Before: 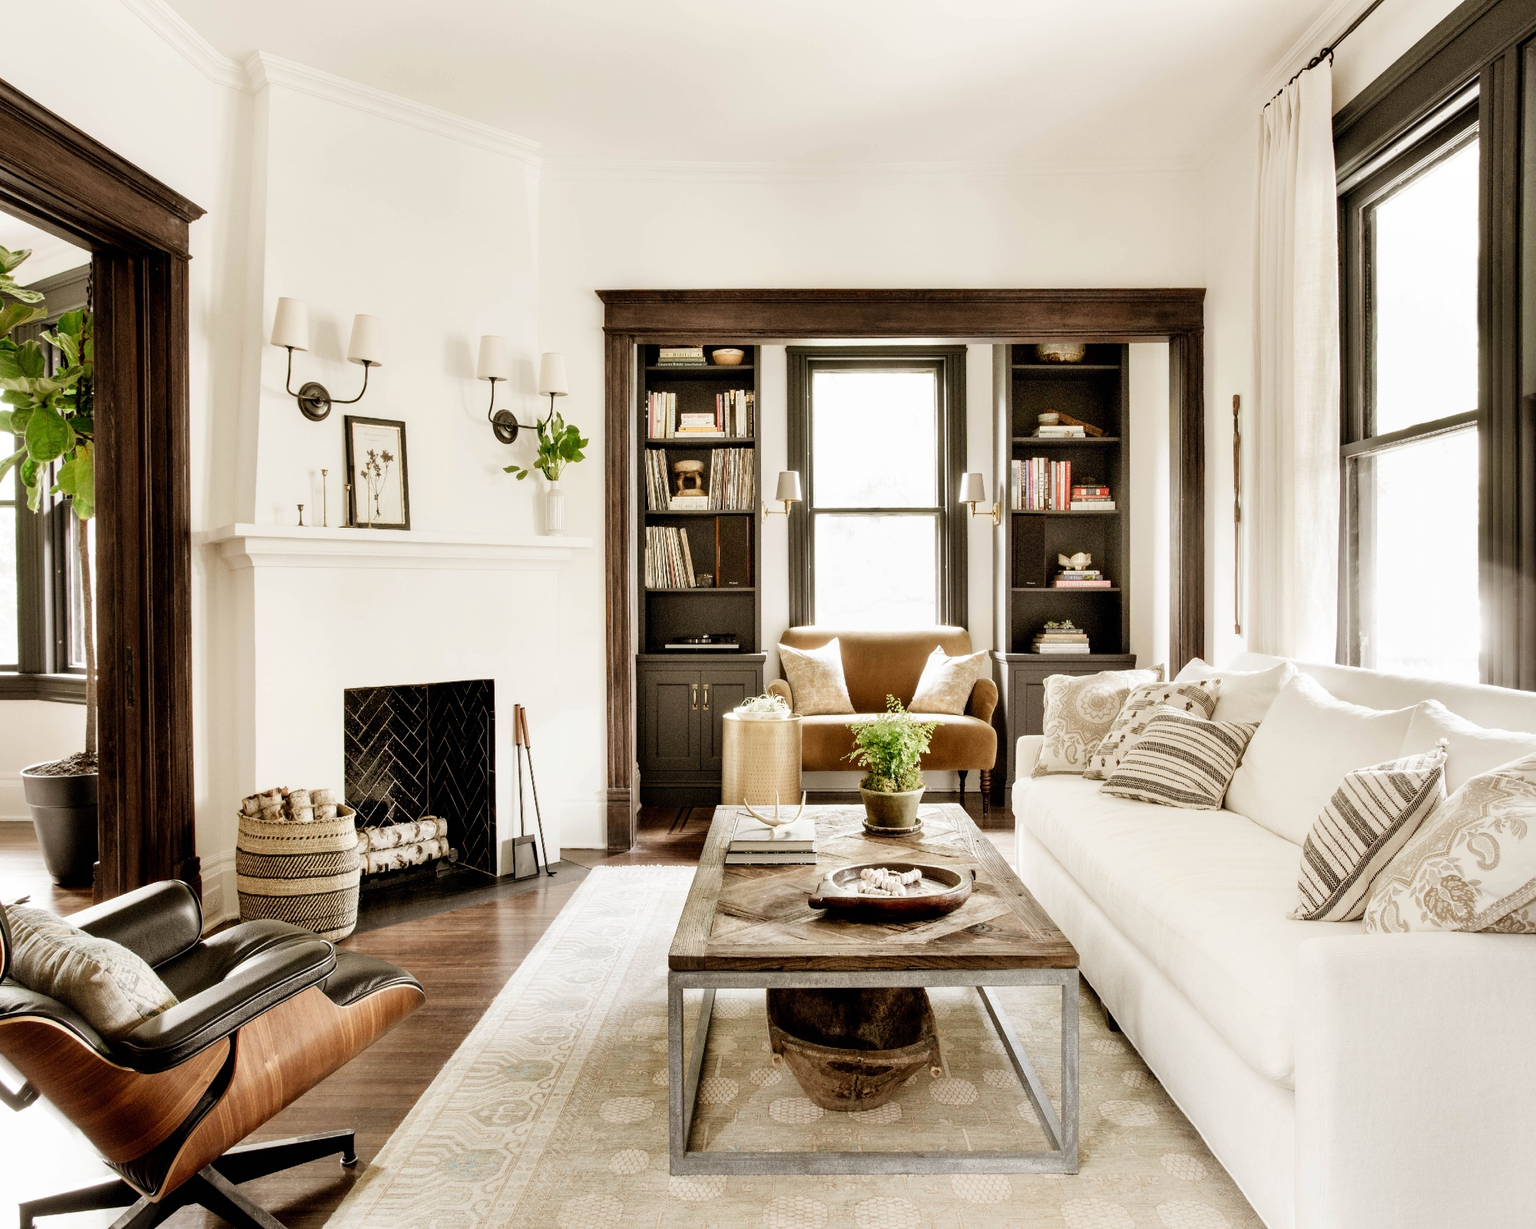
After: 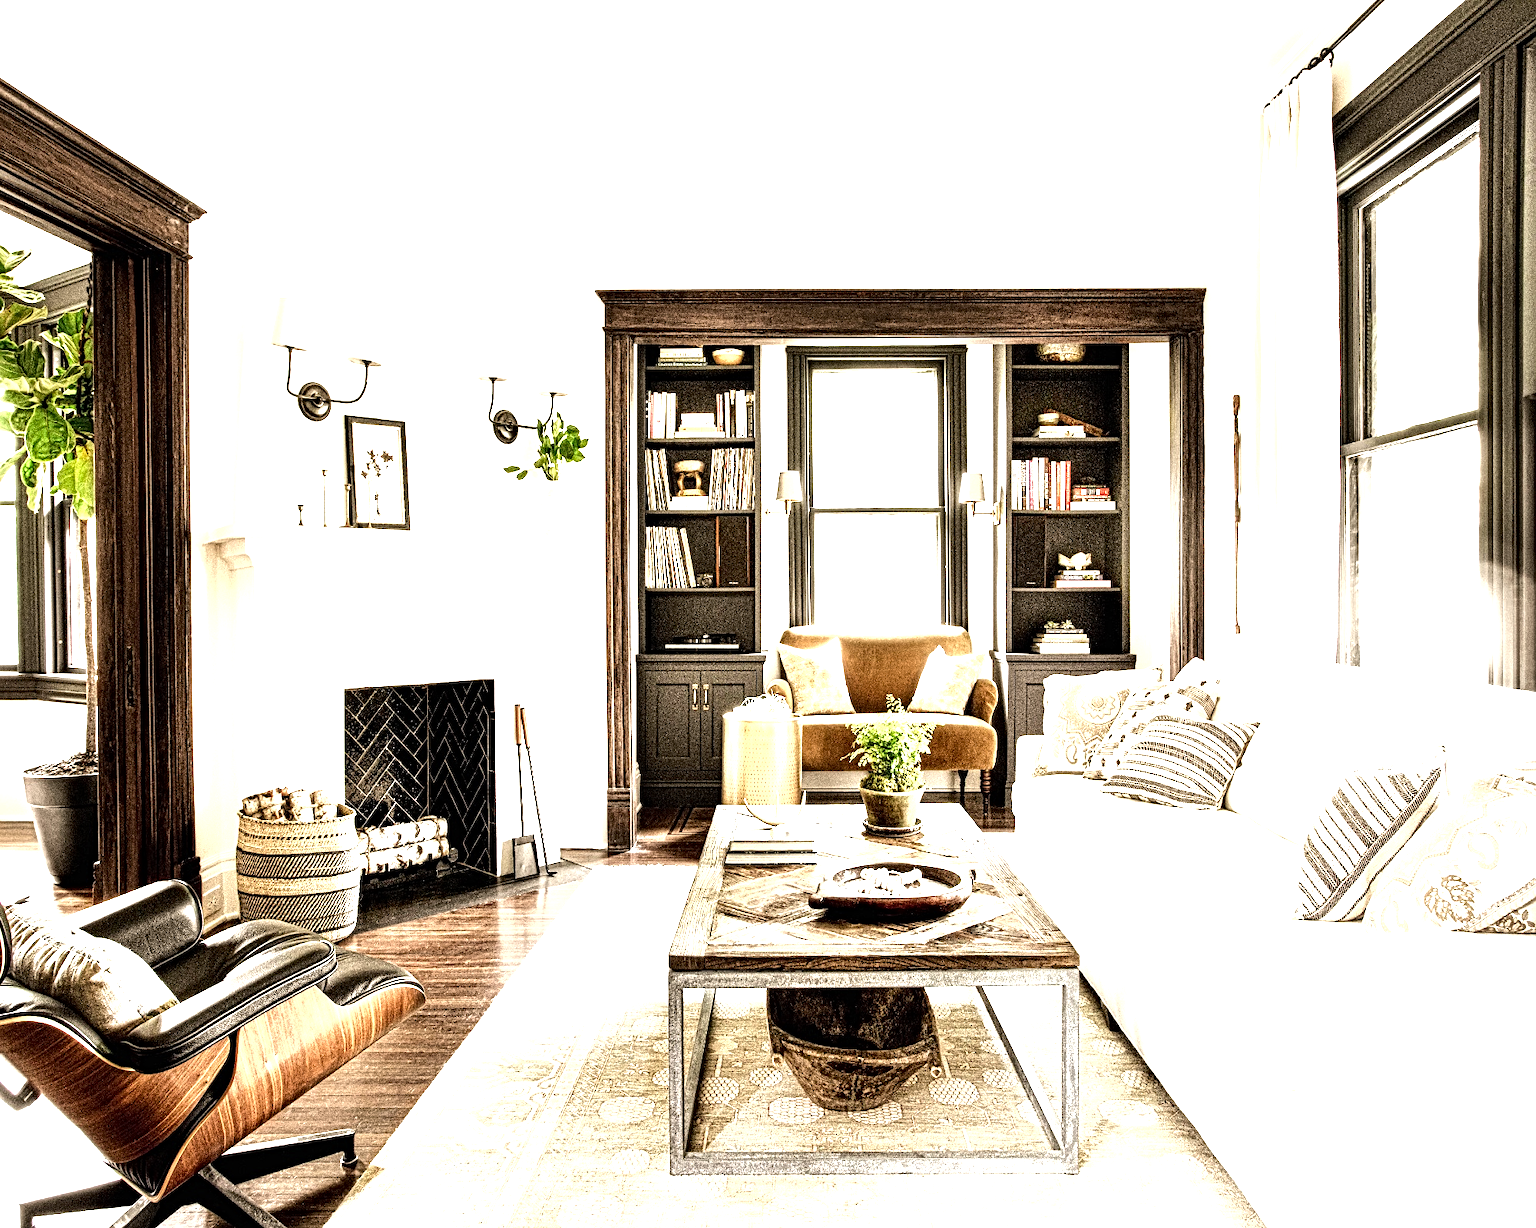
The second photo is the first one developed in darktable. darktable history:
local contrast: mode bilateral grid, contrast 20, coarseness 3, detail 300%, midtone range 0.2
exposure: black level correction 0, exposure 0.7 EV, compensate exposure bias true, compensate highlight preservation false
tone equalizer: -8 EV -0.75 EV, -7 EV -0.7 EV, -6 EV -0.6 EV, -5 EV -0.4 EV, -3 EV 0.4 EV, -2 EV 0.6 EV, -1 EV 0.7 EV, +0 EV 0.75 EV, edges refinement/feathering 500, mask exposure compensation -1.57 EV, preserve details no
